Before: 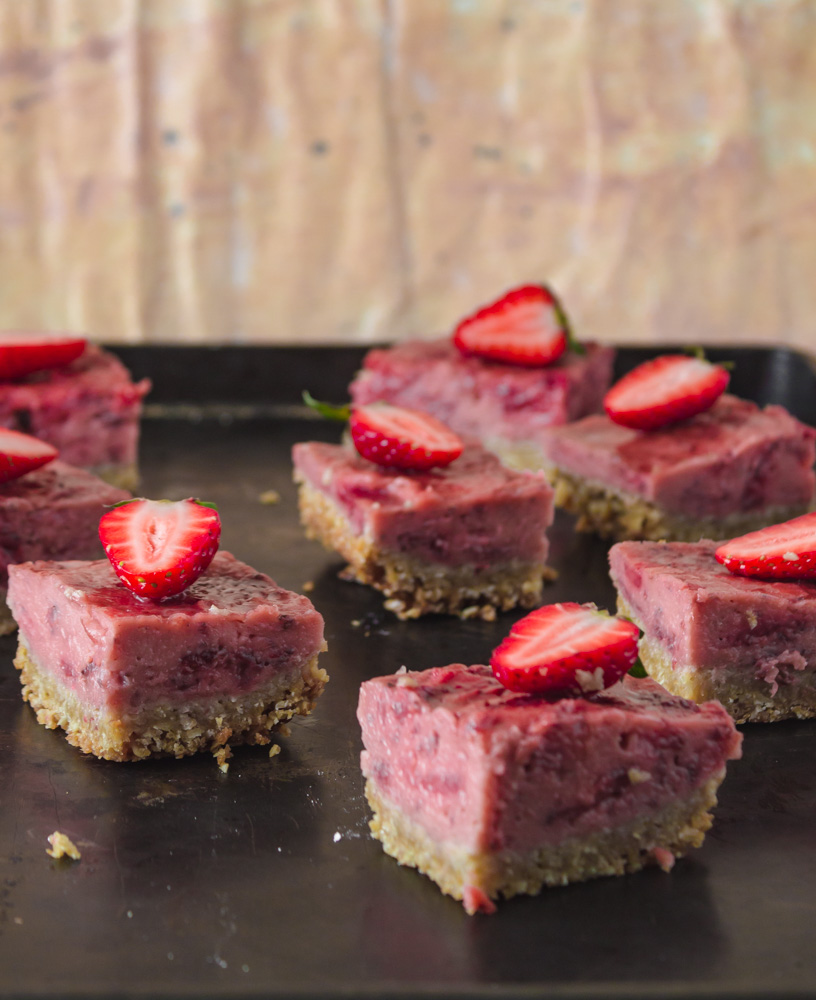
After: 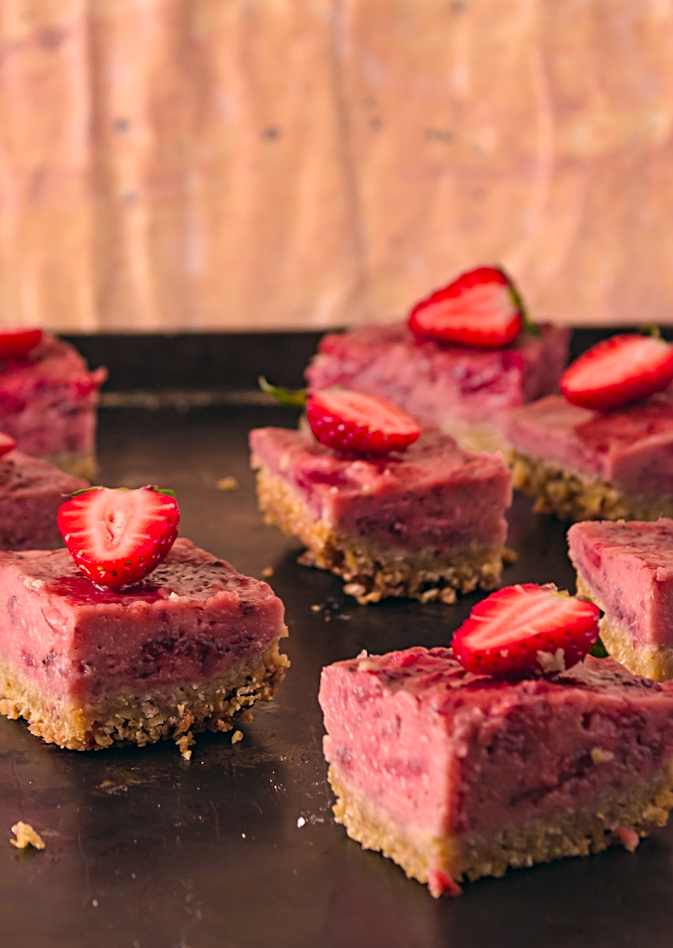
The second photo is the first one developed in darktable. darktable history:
sharpen: radius 2.767
crop and rotate: angle 1°, left 4.281%, top 0.642%, right 11.383%, bottom 2.486%
white balance: red 1.009, blue 1.027
color correction: highlights a* 17.88, highlights b* 18.79
color balance: lift [0.998, 0.998, 1.001, 1.002], gamma [0.995, 1.025, 0.992, 0.975], gain [0.995, 1.02, 0.997, 0.98]
